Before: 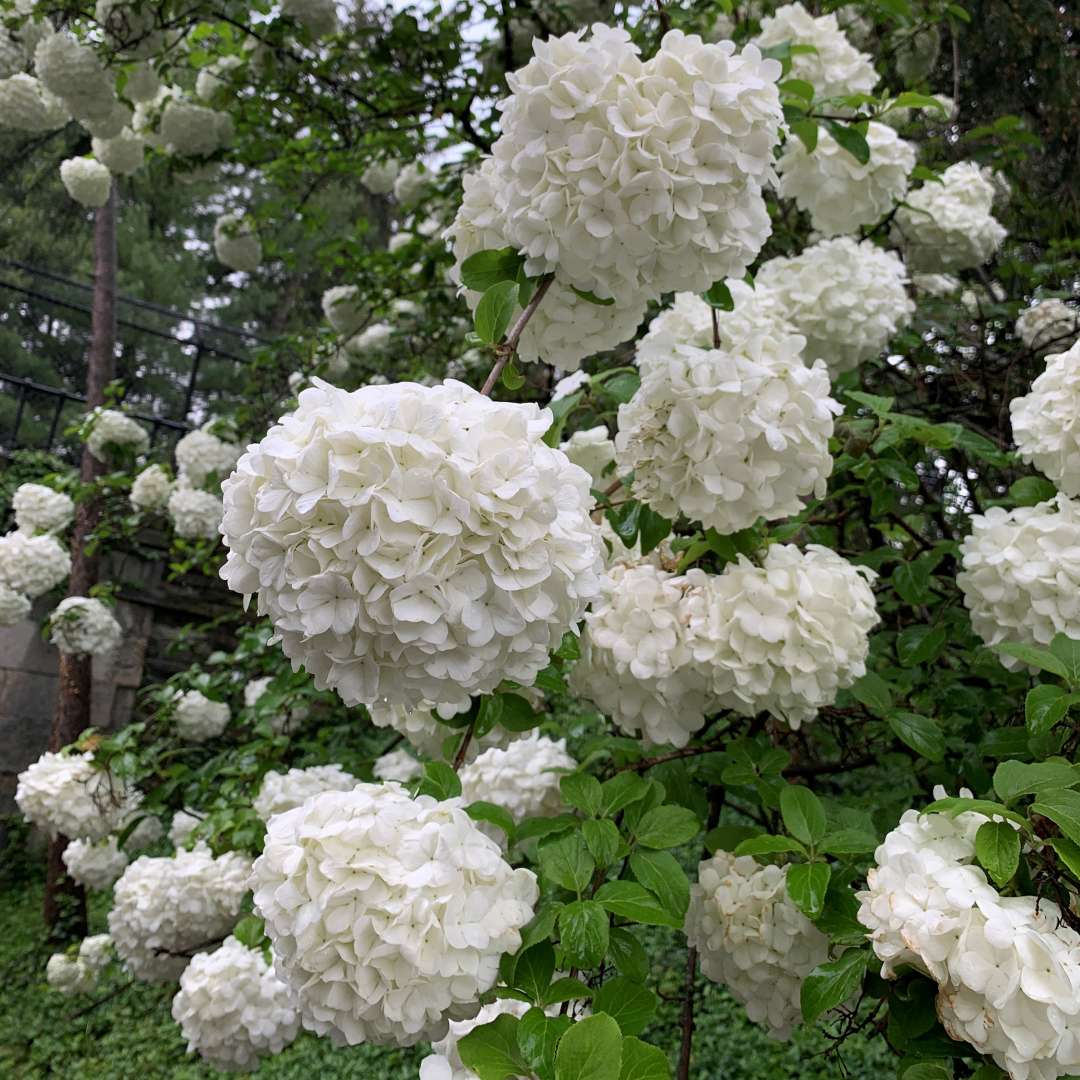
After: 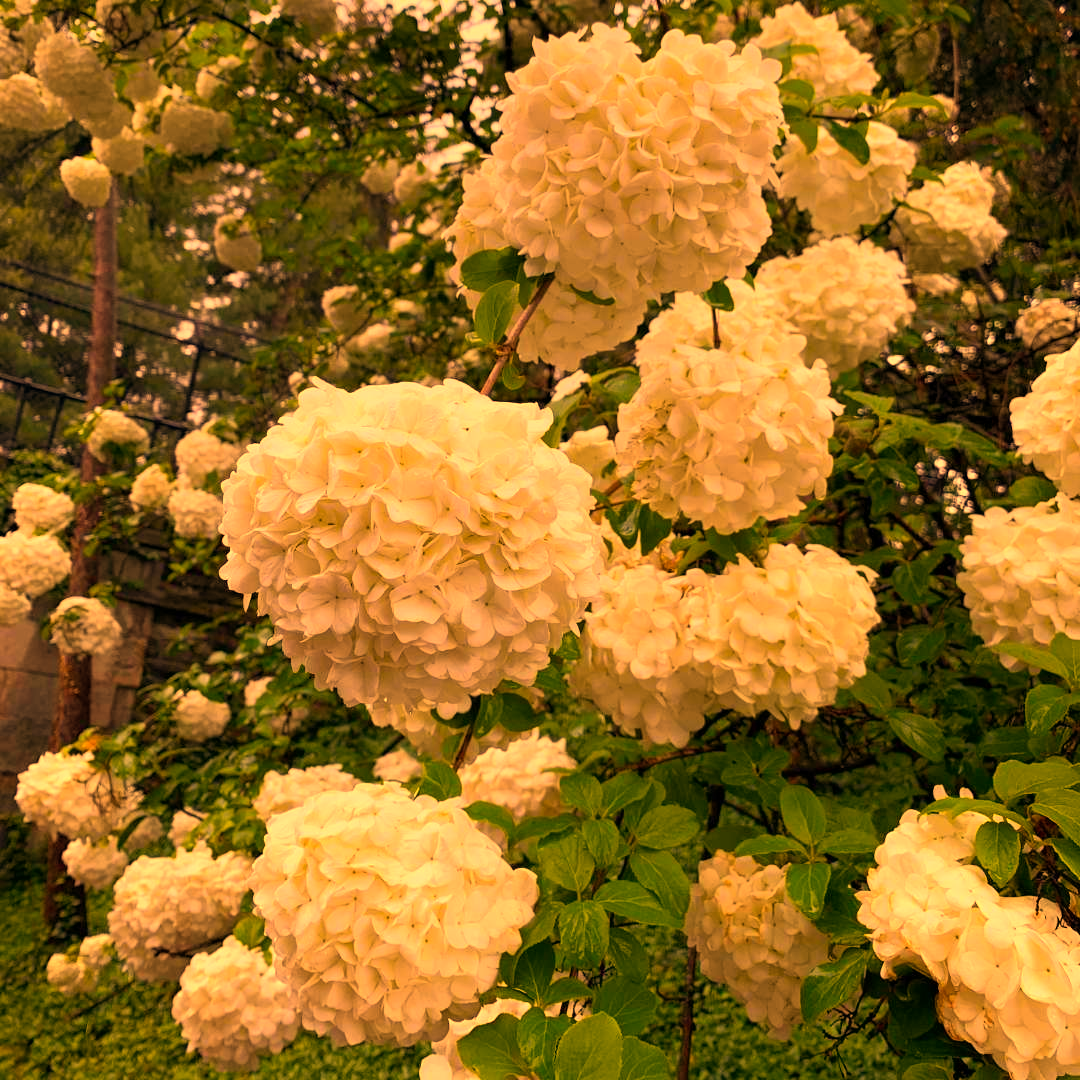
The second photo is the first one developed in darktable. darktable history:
white balance: red 1.467, blue 0.684
color balance rgb: perceptual saturation grading › global saturation 20%, global vibrance 20%
